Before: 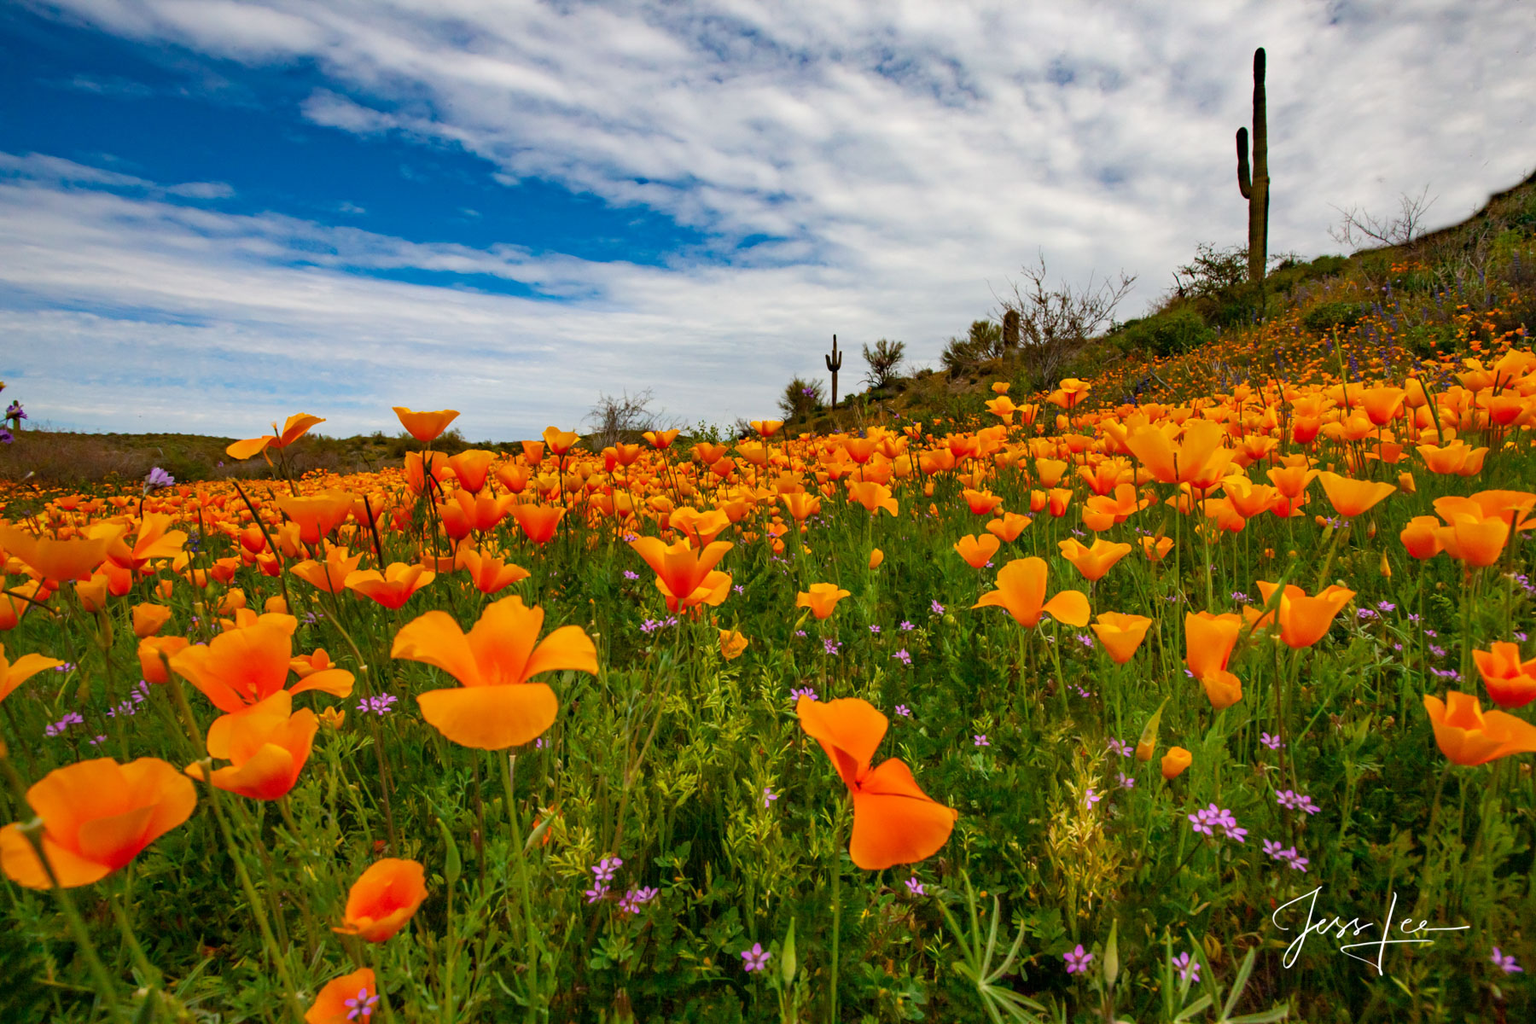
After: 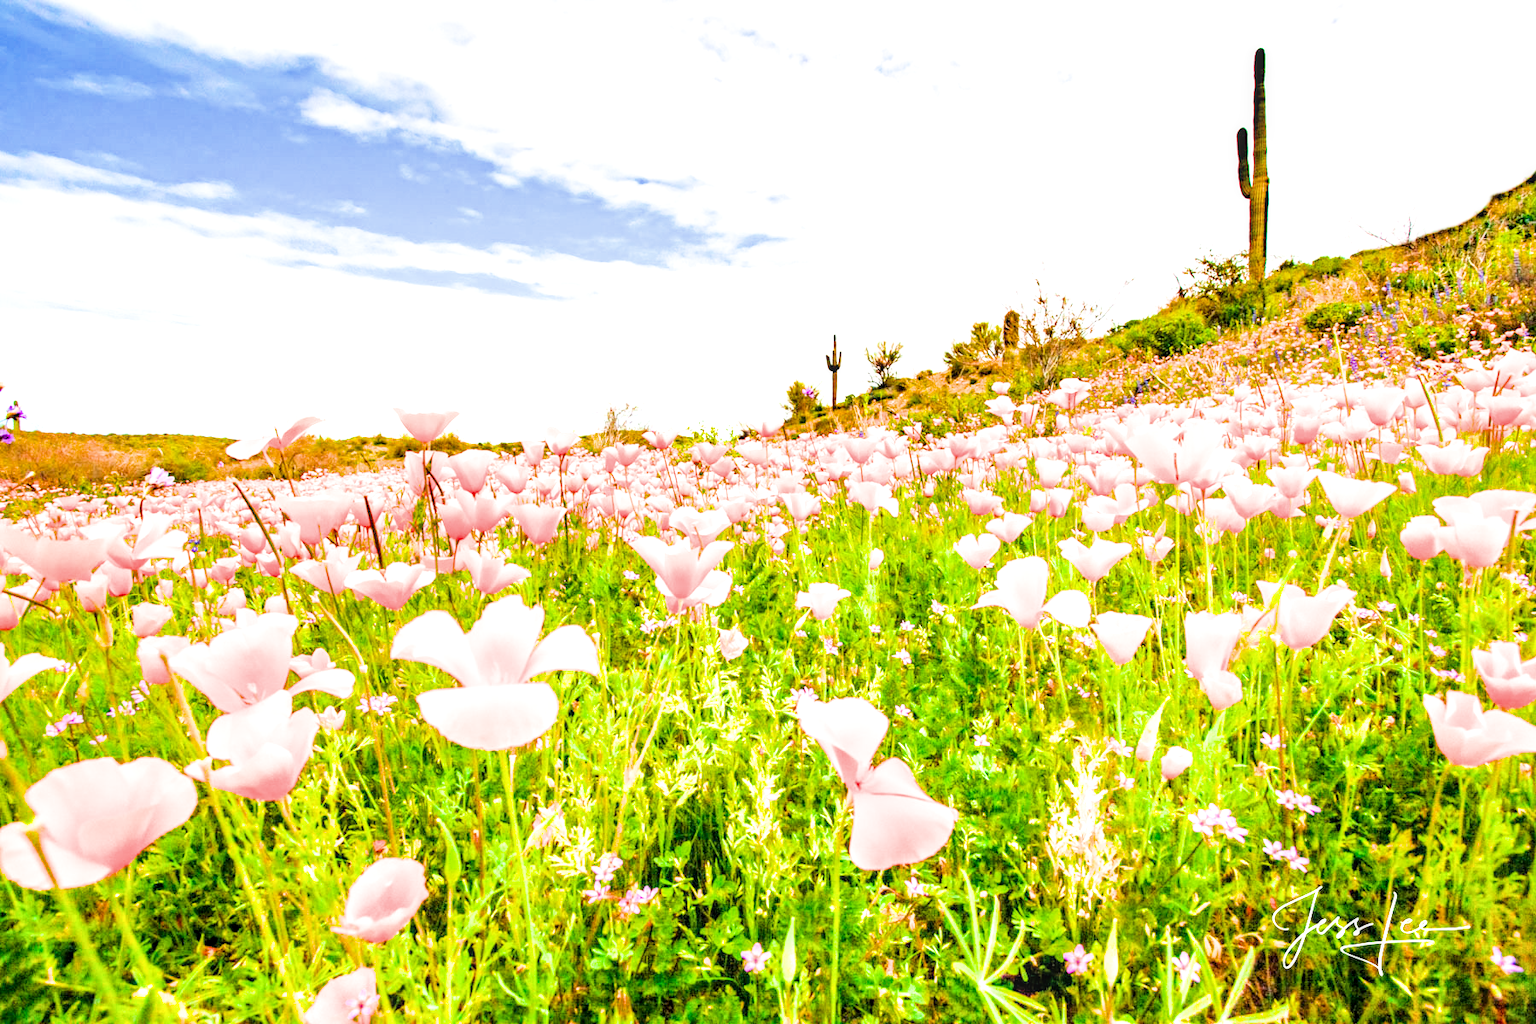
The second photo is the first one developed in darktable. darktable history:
local contrast: on, module defaults
exposure: black level correction 0, exposure 1.3 EV, compensate exposure bias true, compensate highlight preservation false
filmic rgb: black relative exposure -5 EV, hardness 2.88, contrast 1.3, highlights saturation mix -35%
color balance rgb: perceptual saturation grading › global saturation 20%, global vibrance 20%
